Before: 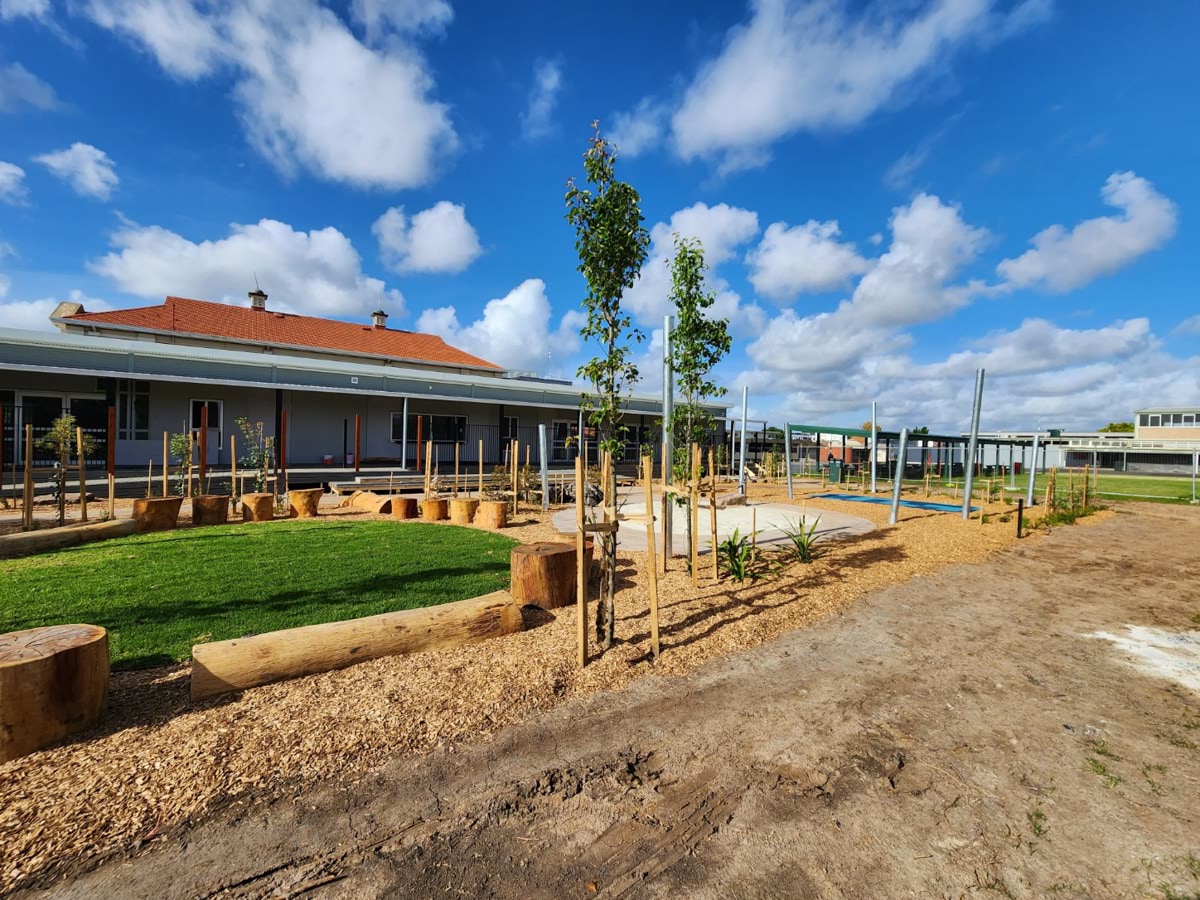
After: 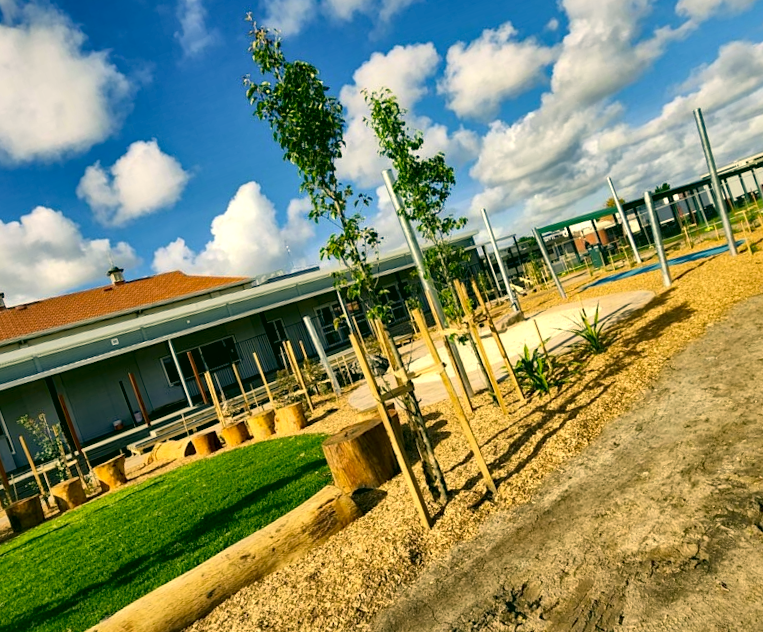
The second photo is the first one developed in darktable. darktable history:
local contrast: mode bilateral grid, contrast 19, coarseness 50, detail 162%, midtone range 0.2
color correction: highlights a* 5.13, highlights b* 24.98, shadows a* -15.8, shadows b* 3.92
crop and rotate: angle 20.73°, left 6.77%, right 3.682%, bottom 1.097%
exposure: black level correction 0.001, exposure 0.192 EV, compensate highlight preservation false
haze removal: compatibility mode true, adaptive false
